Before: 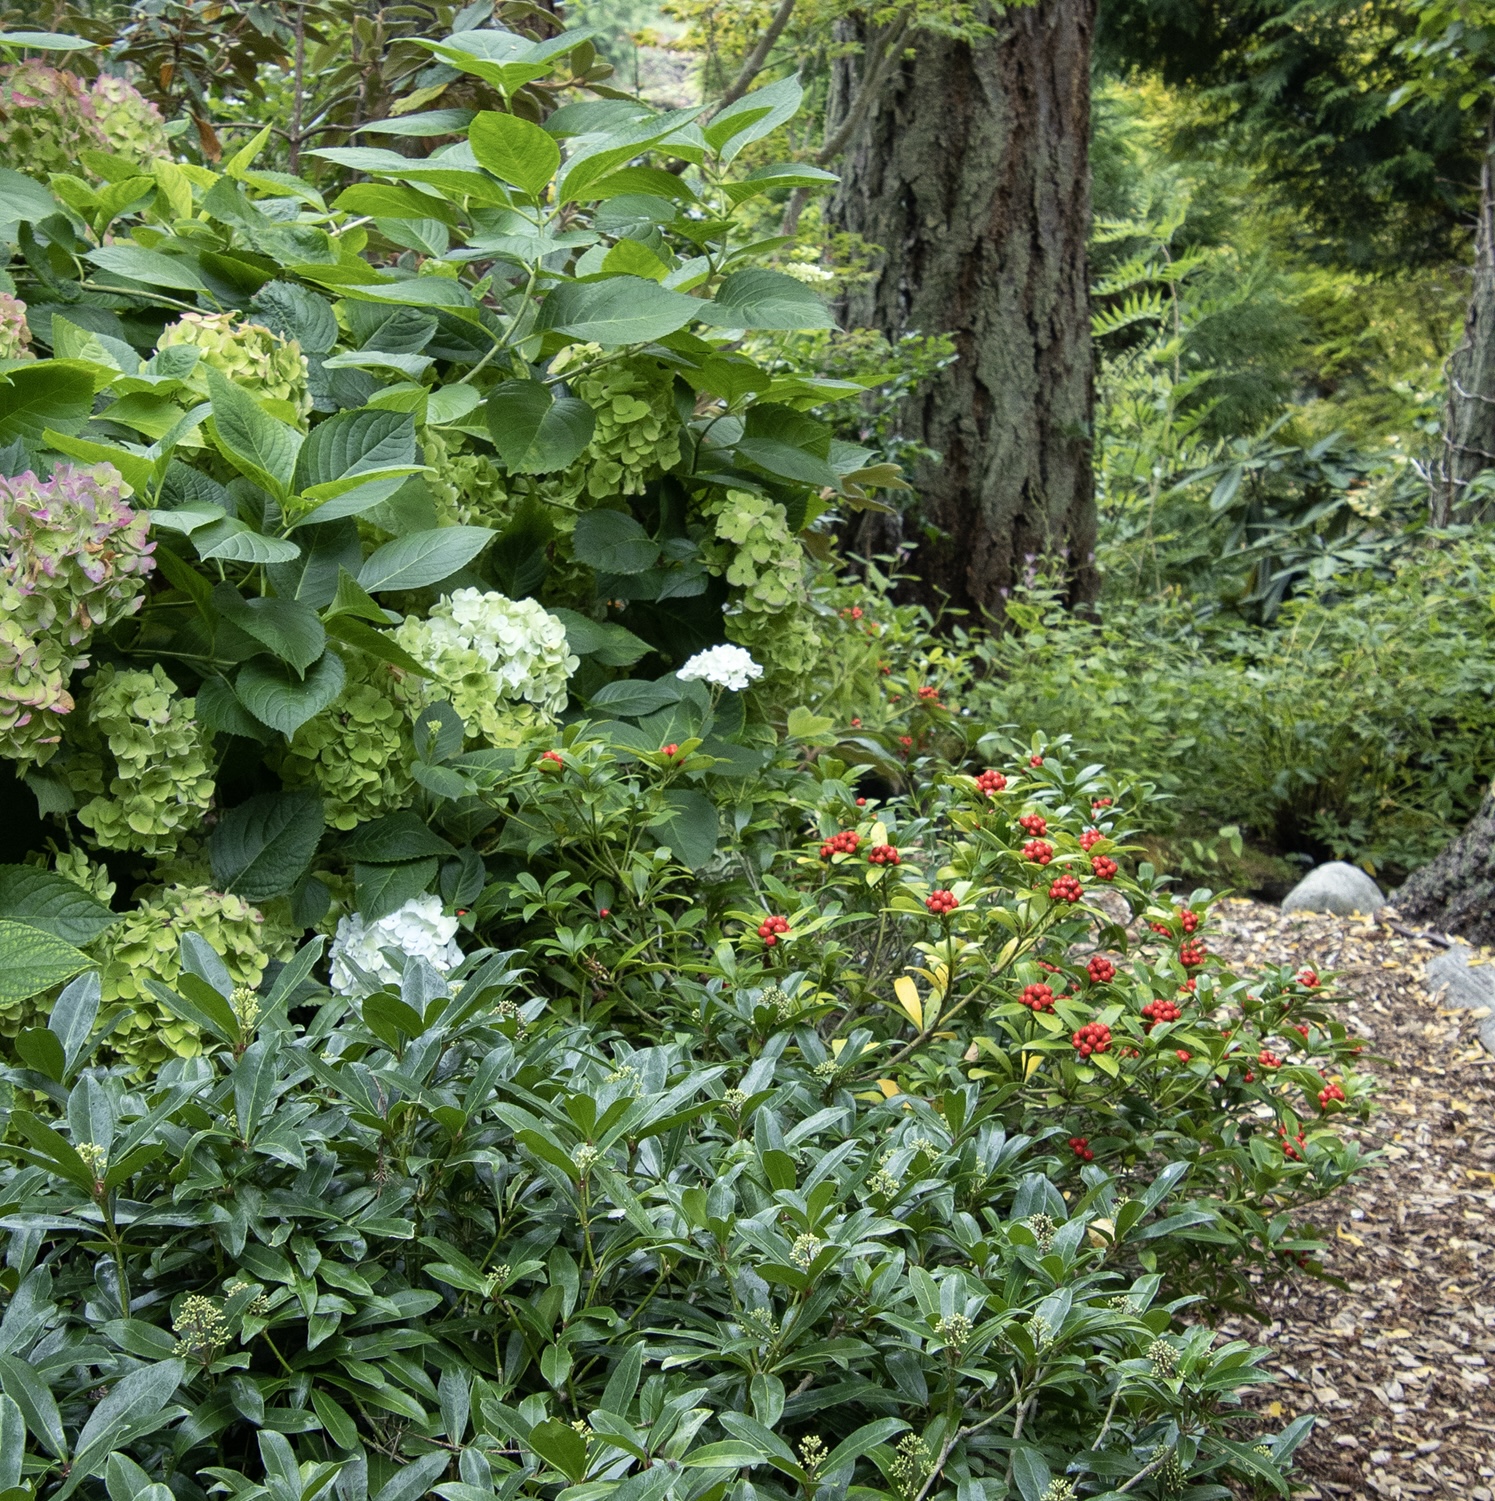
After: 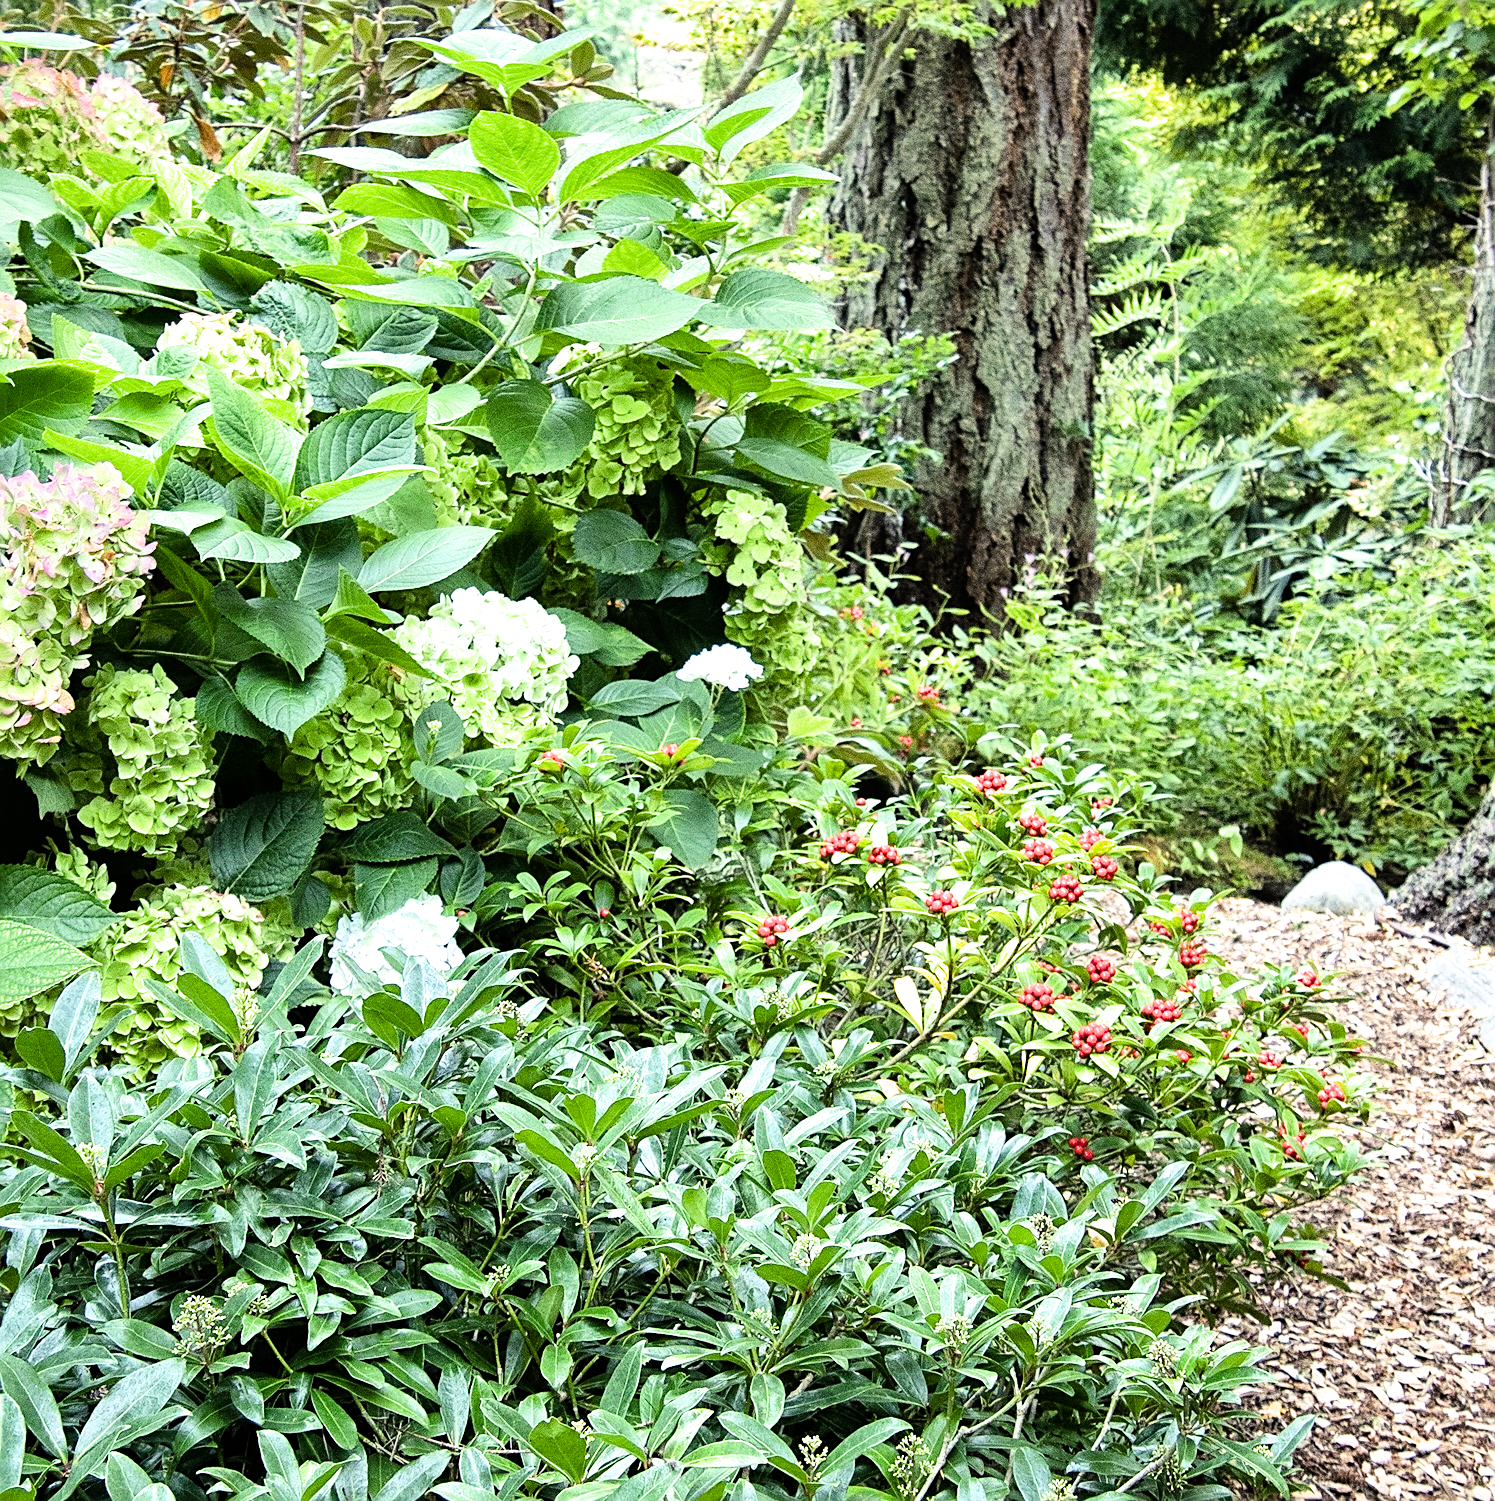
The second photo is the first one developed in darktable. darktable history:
shadows and highlights: radius 124.91, shadows 30.29, highlights -31.05, low approximation 0.01, soften with gaussian
tone equalizer: -8 EV -0.77 EV, -7 EV -0.737 EV, -6 EV -0.634 EV, -5 EV -0.382 EV, -3 EV 0.382 EV, -2 EV 0.6 EV, -1 EV 0.697 EV, +0 EV 0.765 EV, edges refinement/feathering 500, mask exposure compensation -1.57 EV, preserve details no
sharpen: on, module defaults
exposure: exposure 1.271 EV, compensate exposure bias true, compensate highlight preservation false
filmic rgb: black relative exposure -8.12 EV, white relative exposure 3.76 EV, hardness 4.42
